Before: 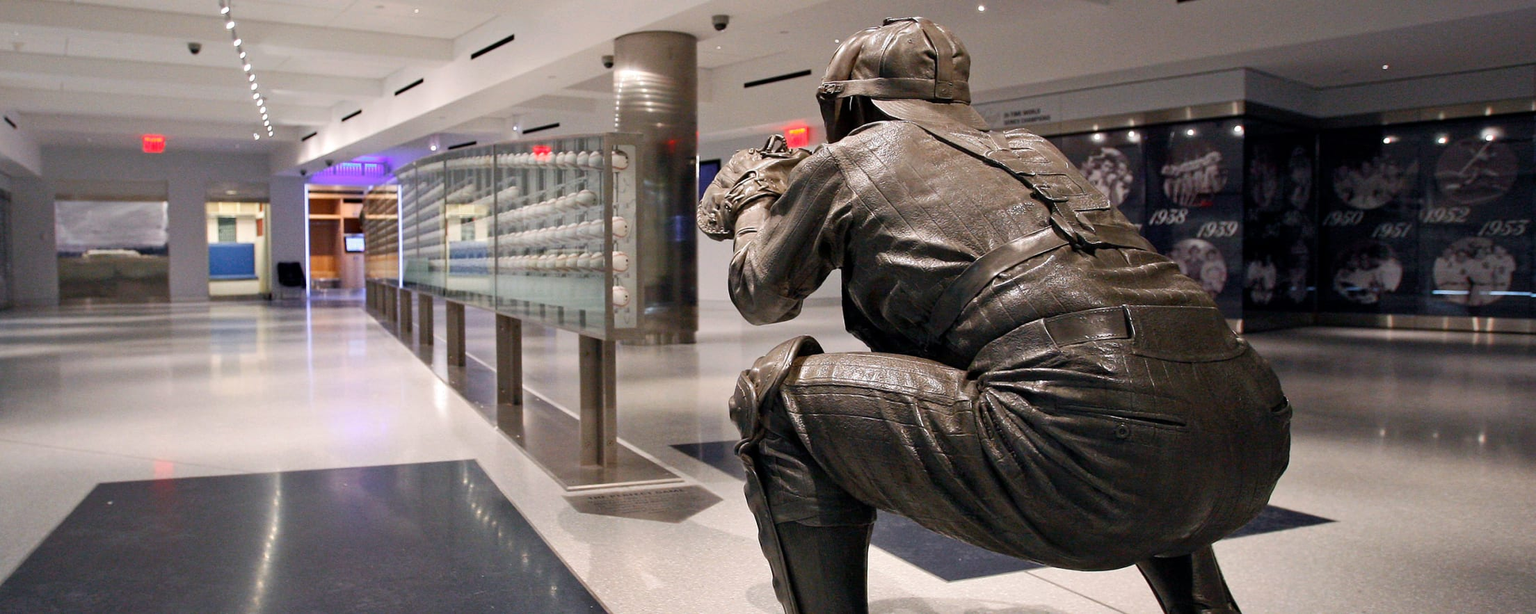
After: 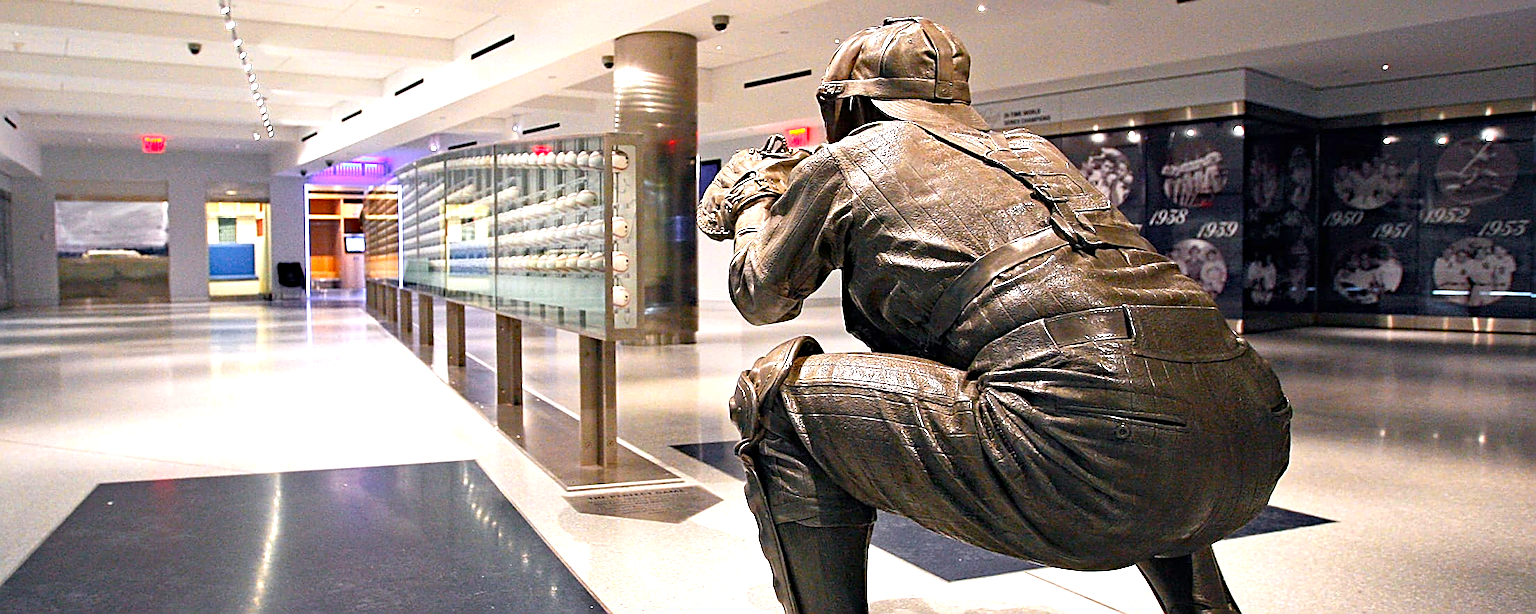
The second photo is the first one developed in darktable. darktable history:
exposure: black level correction 0, exposure 1 EV, compensate exposure bias true, compensate highlight preservation false
color correction: highlights a* 0.003, highlights b* -0.283
haze removal: compatibility mode true, adaptive false
color zones: curves: ch0 [(0.224, 0.526) (0.75, 0.5)]; ch1 [(0.055, 0.526) (0.224, 0.761) (0.377, 0.526) (0.75, 0.5)]
sharpen: amount 0.901
